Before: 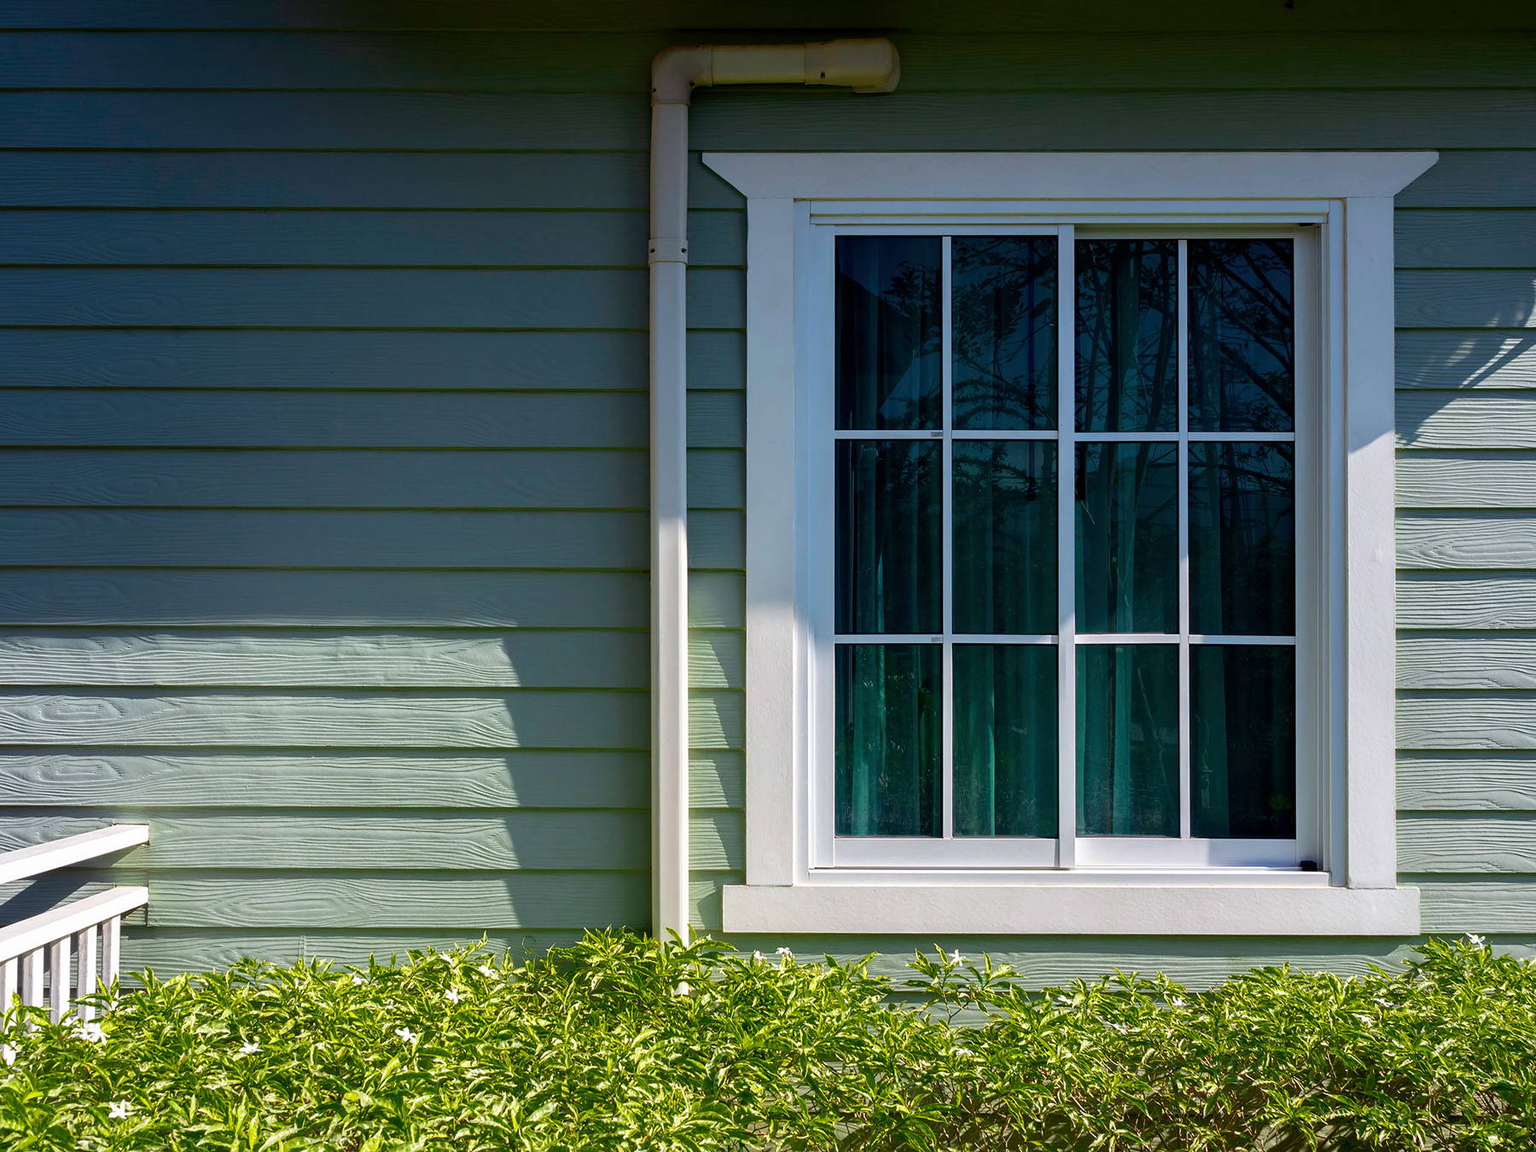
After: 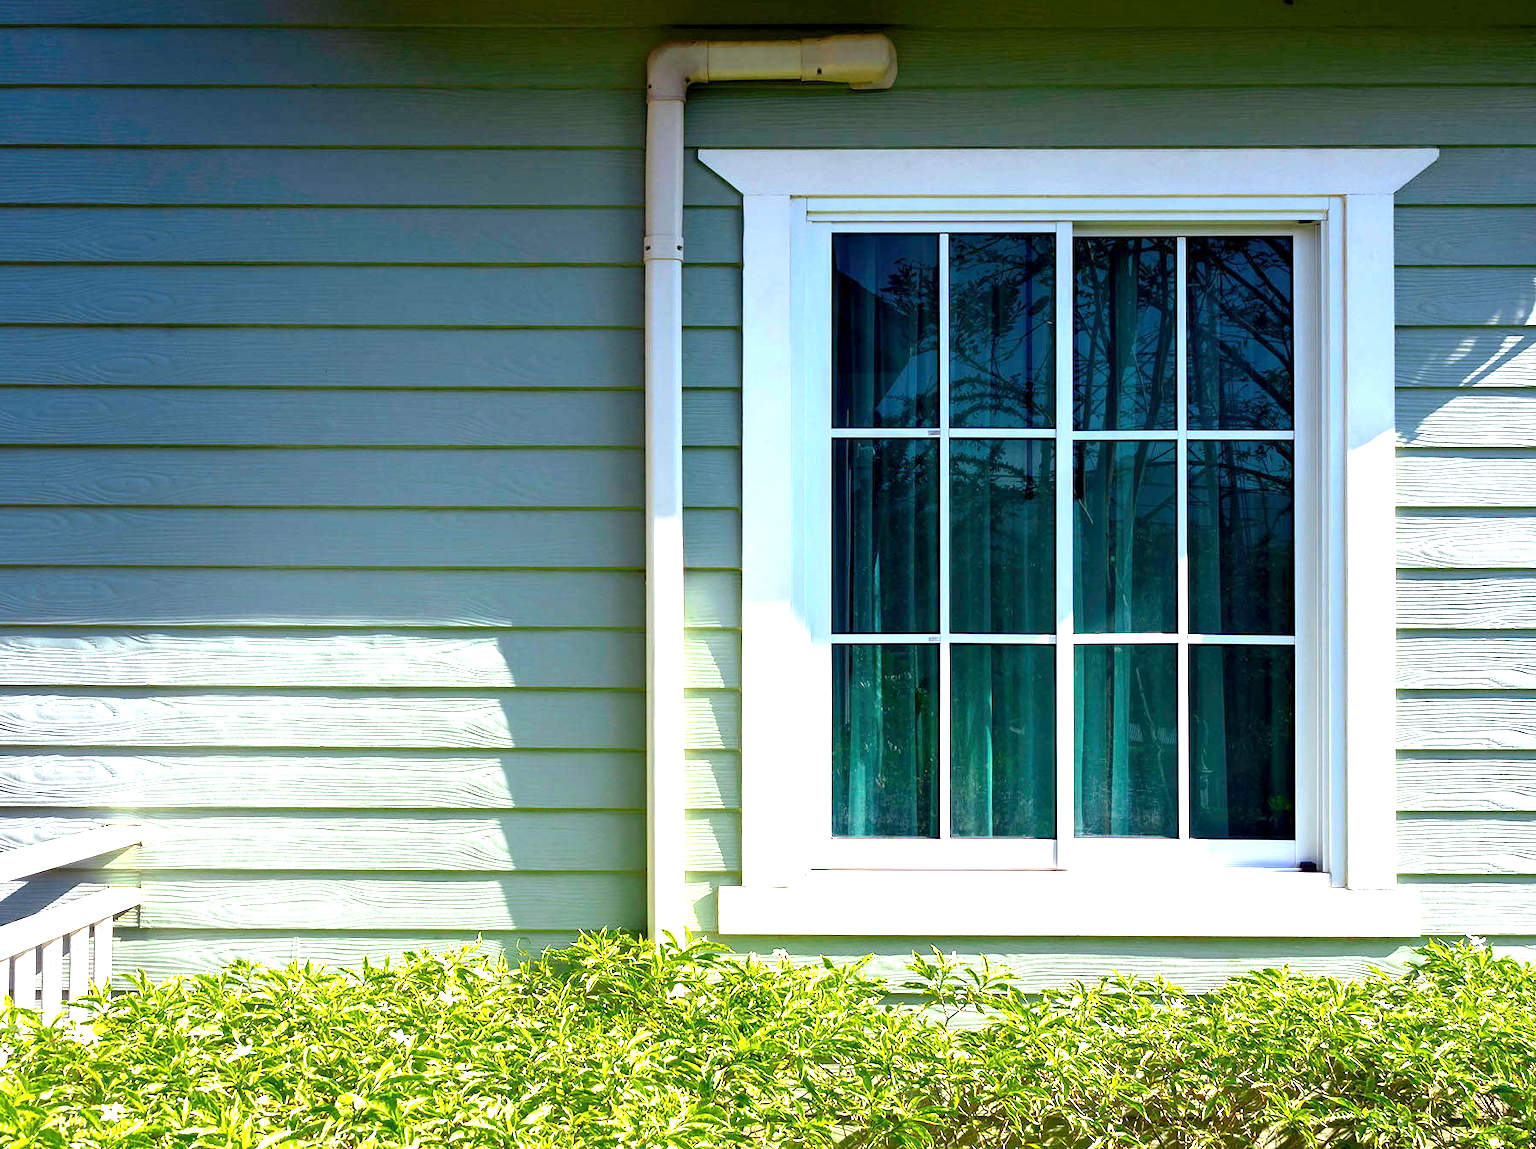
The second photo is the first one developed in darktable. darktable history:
exposure: black level correction 0.001, exposure 1.64 EV, compensate exposure bias true, compensate highlight preservation false
crop and rotate: left 0.595%, top 0.39%, bottom 0.365%
